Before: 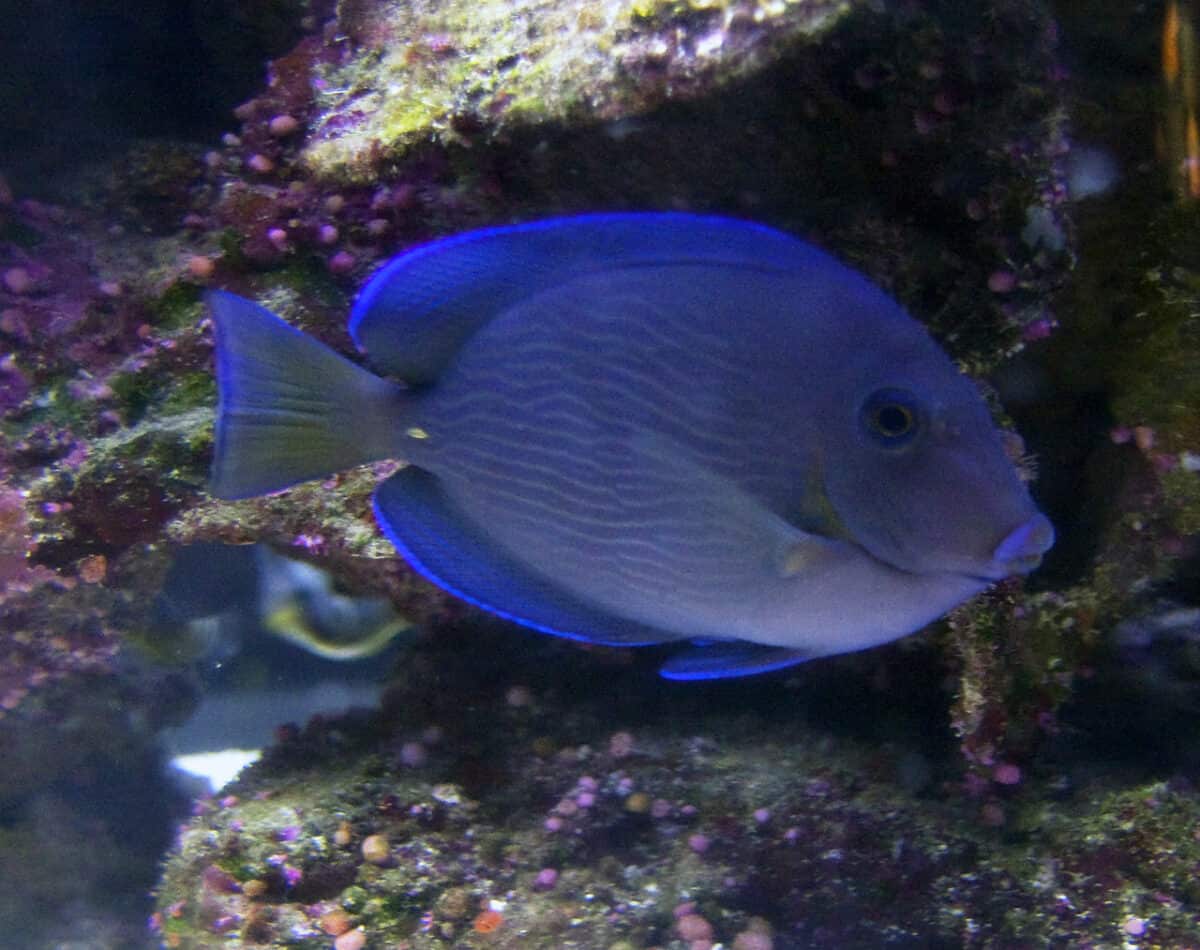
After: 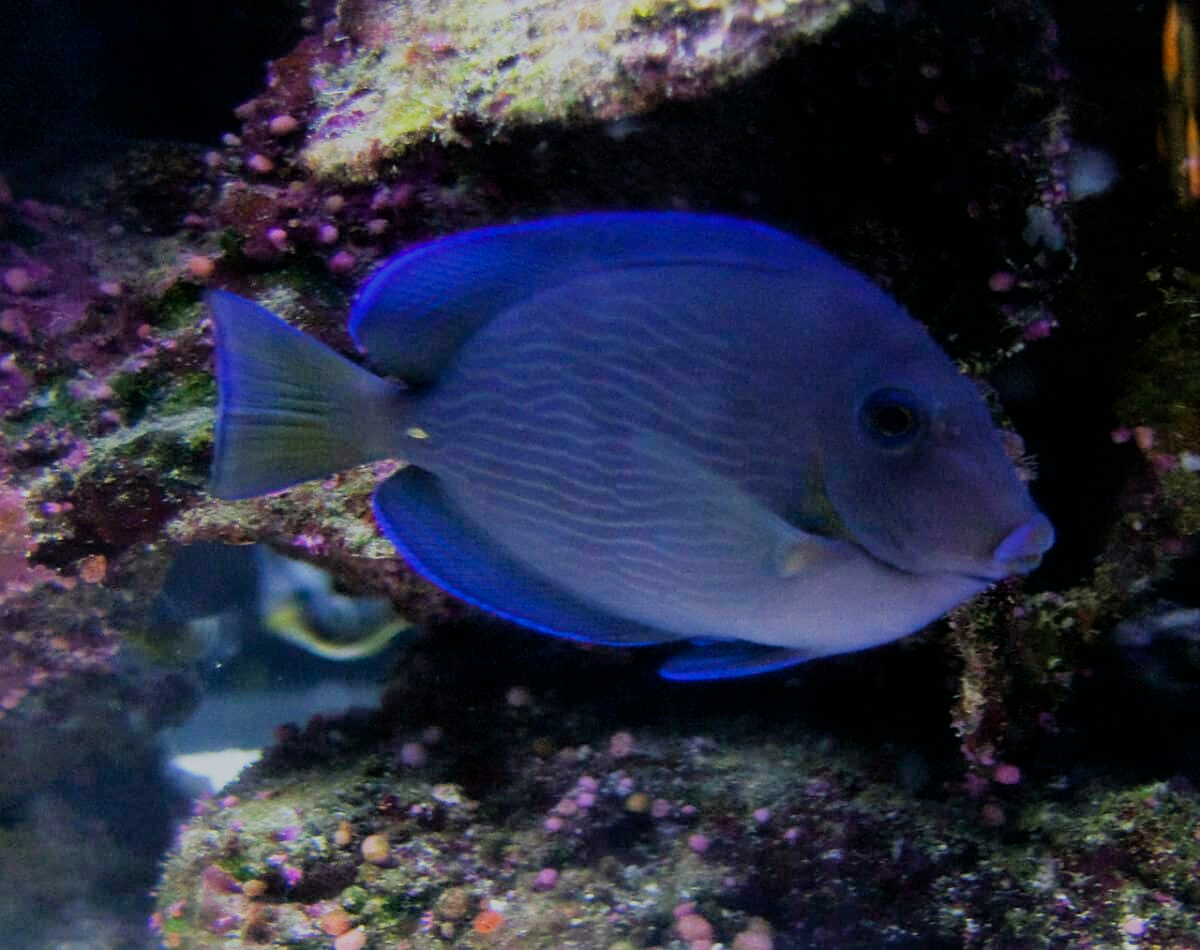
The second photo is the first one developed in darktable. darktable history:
filmic rgb: black relative exposure -6.9 EV, white relative exposure 5.64 EV, hardness 2.86
